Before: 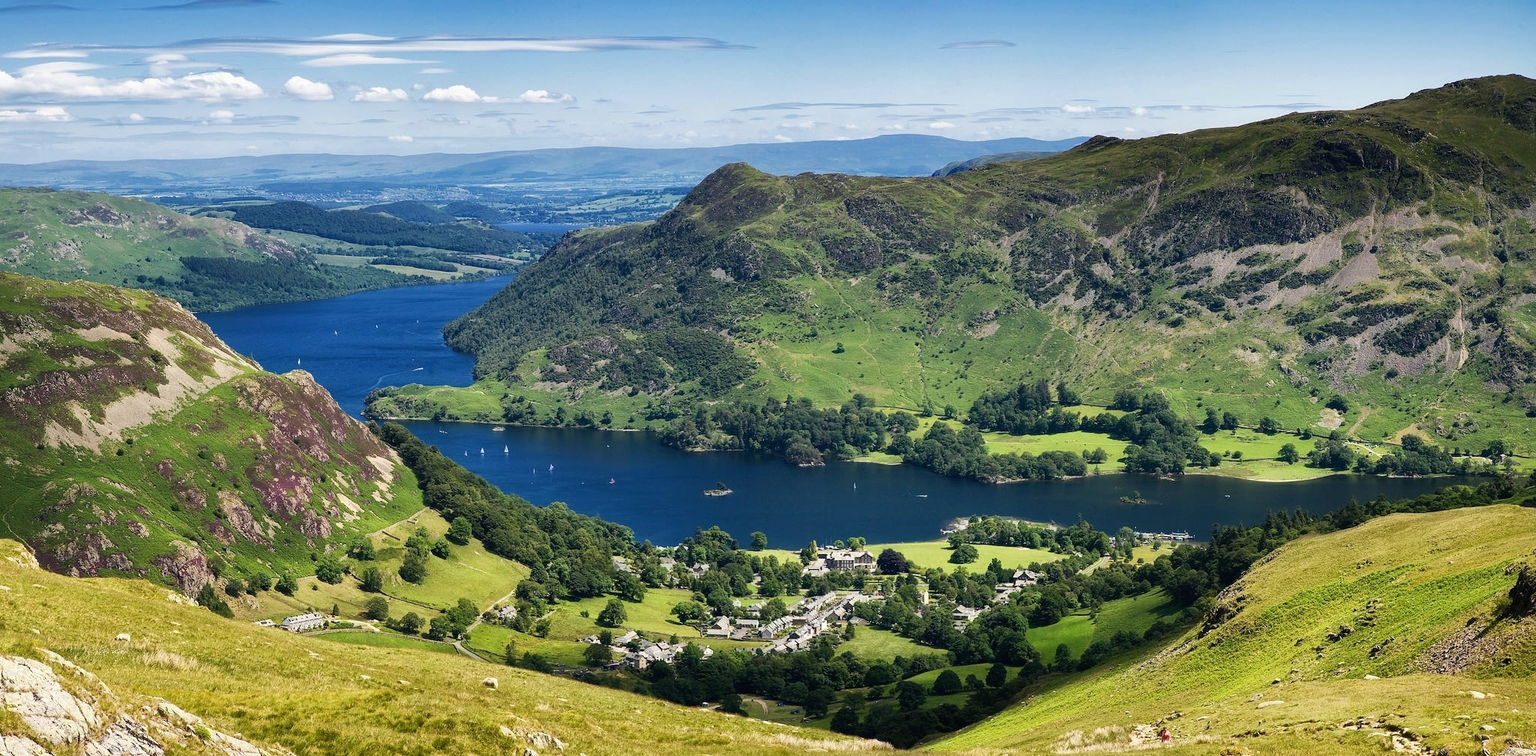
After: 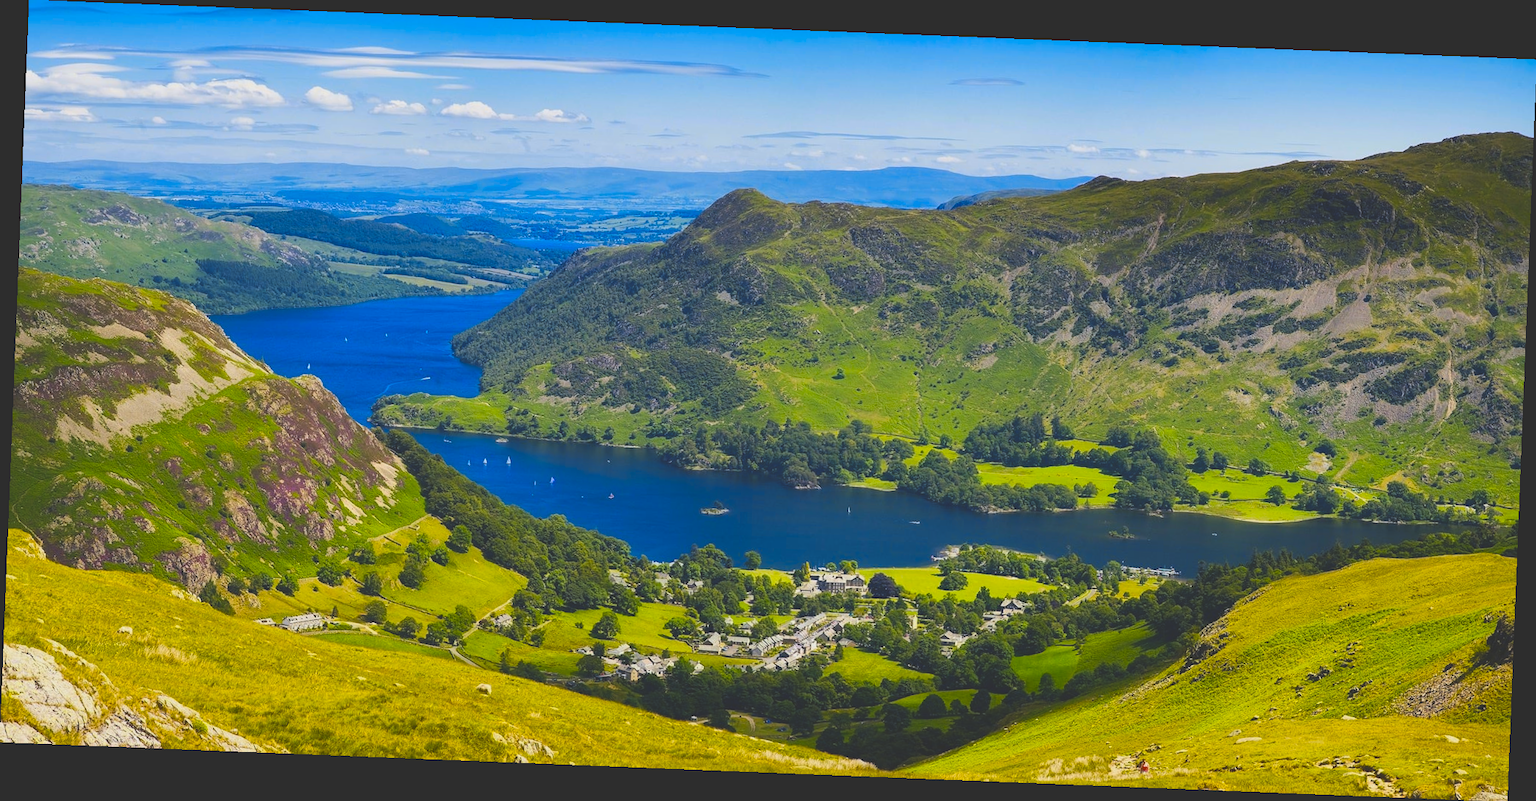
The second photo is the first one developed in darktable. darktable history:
color balance rgb: perceptual saturation grading › global saturation 25%, global vibrance 10%
color contrast: green-magenta contrast 0.85, blue-yellow contrast 1.25, unbound 0
exposure: black level correction -0.015, compensate highlight preservation false
lowpass: radius 0.1, contrast 0.85, saturation 1.1, unbound 0
rotate and perspective: rotation 2.27°, automatic cropping off
